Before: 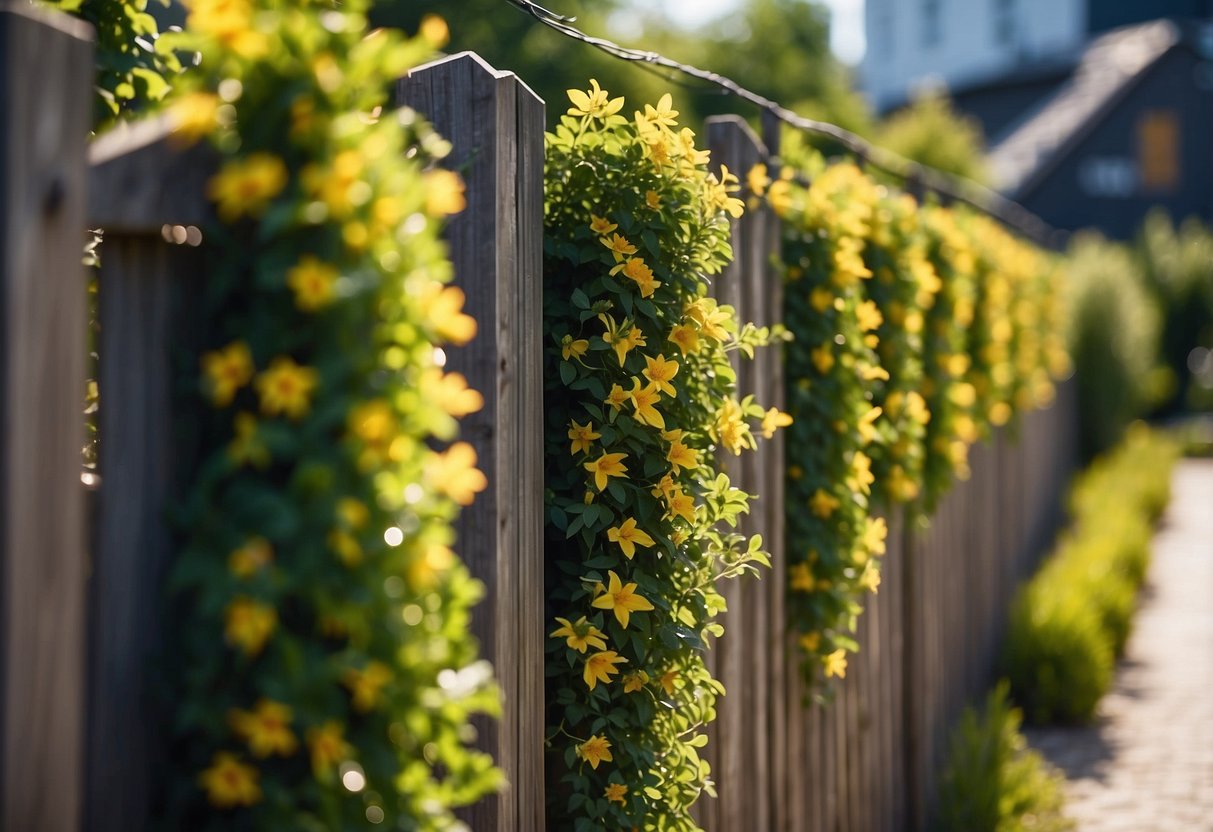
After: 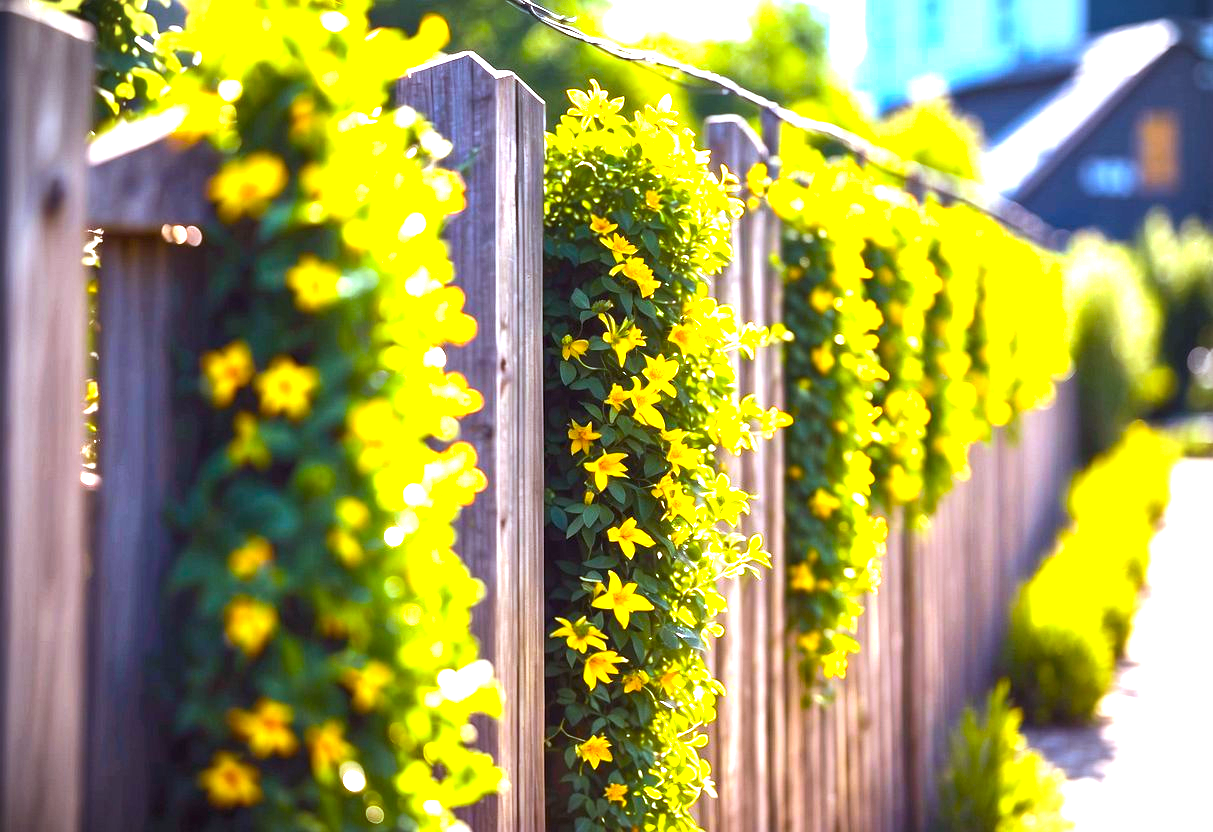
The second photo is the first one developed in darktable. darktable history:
vignetting: fall-off radius 63.6%
color calibration: illuminant as shot in camera, x 0.37, y 0.382, temperature 4313.32 K
rgb levels: mode RGB, independent channels, levels [[0, 0.474, 1], [0, 0.5, 1], [0, 0.5, 1]]
color balance rgb: linear chroma grading › shadows -10%, linear chroma grading › global chroma 20%, perceptual saturation grading › global saturation 15%, perceptual brilliance grading › global brilliance 30%, perceptual brilliance grading › highlights 12%, perceptual brilliance grading › mid-tones 24%, global vibrance 20%
exposure: exposure 1 EV, compensate highlight preservation false
